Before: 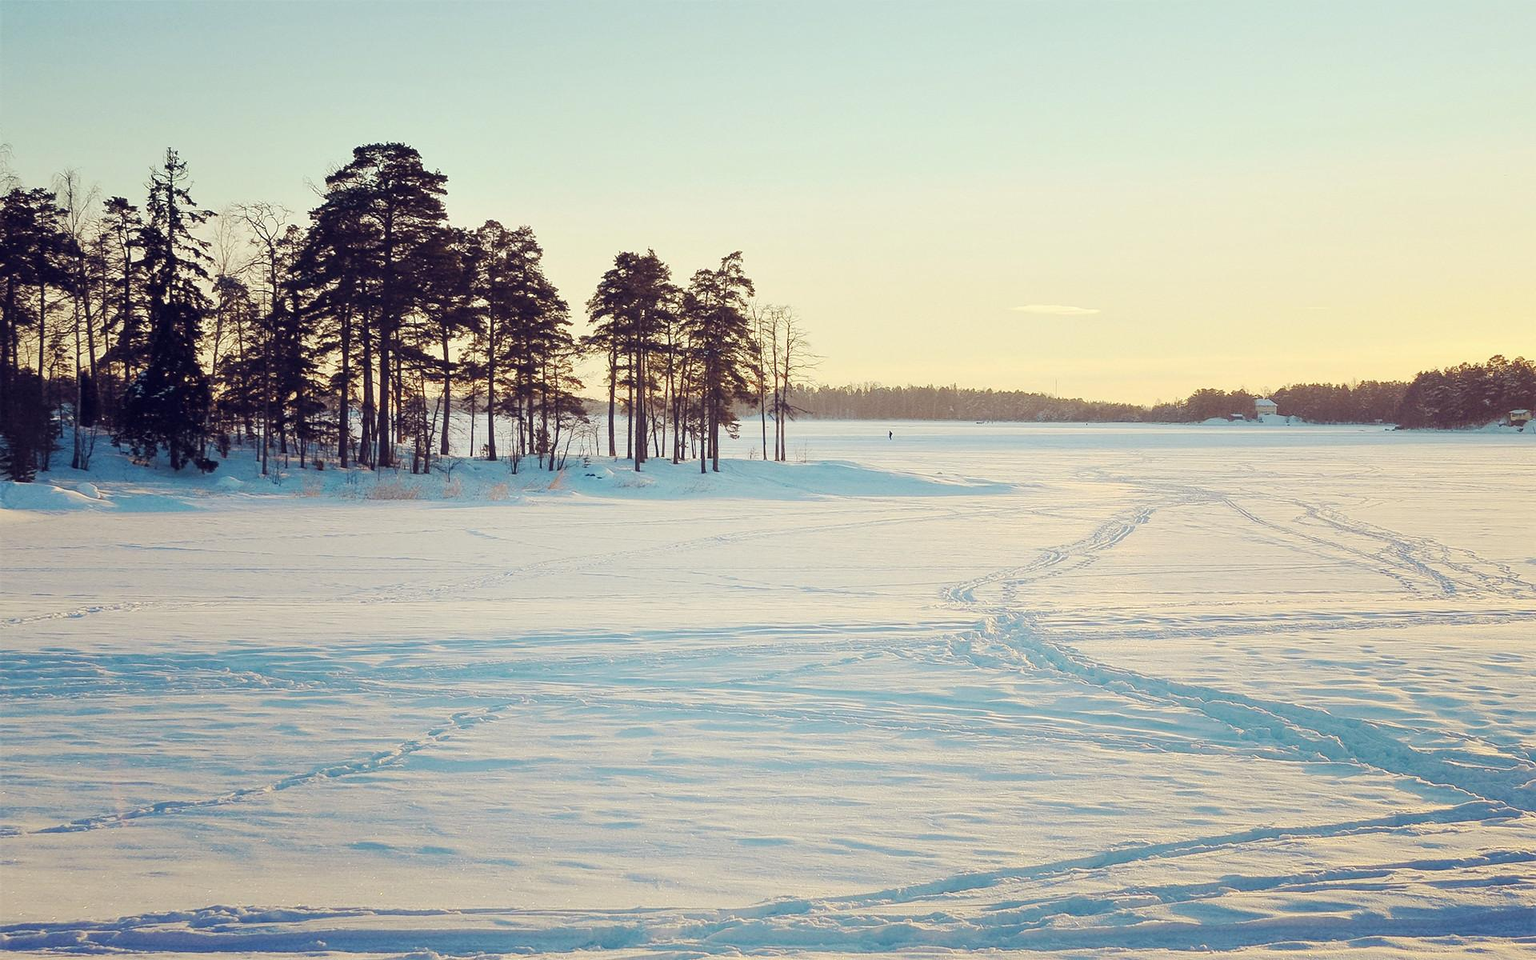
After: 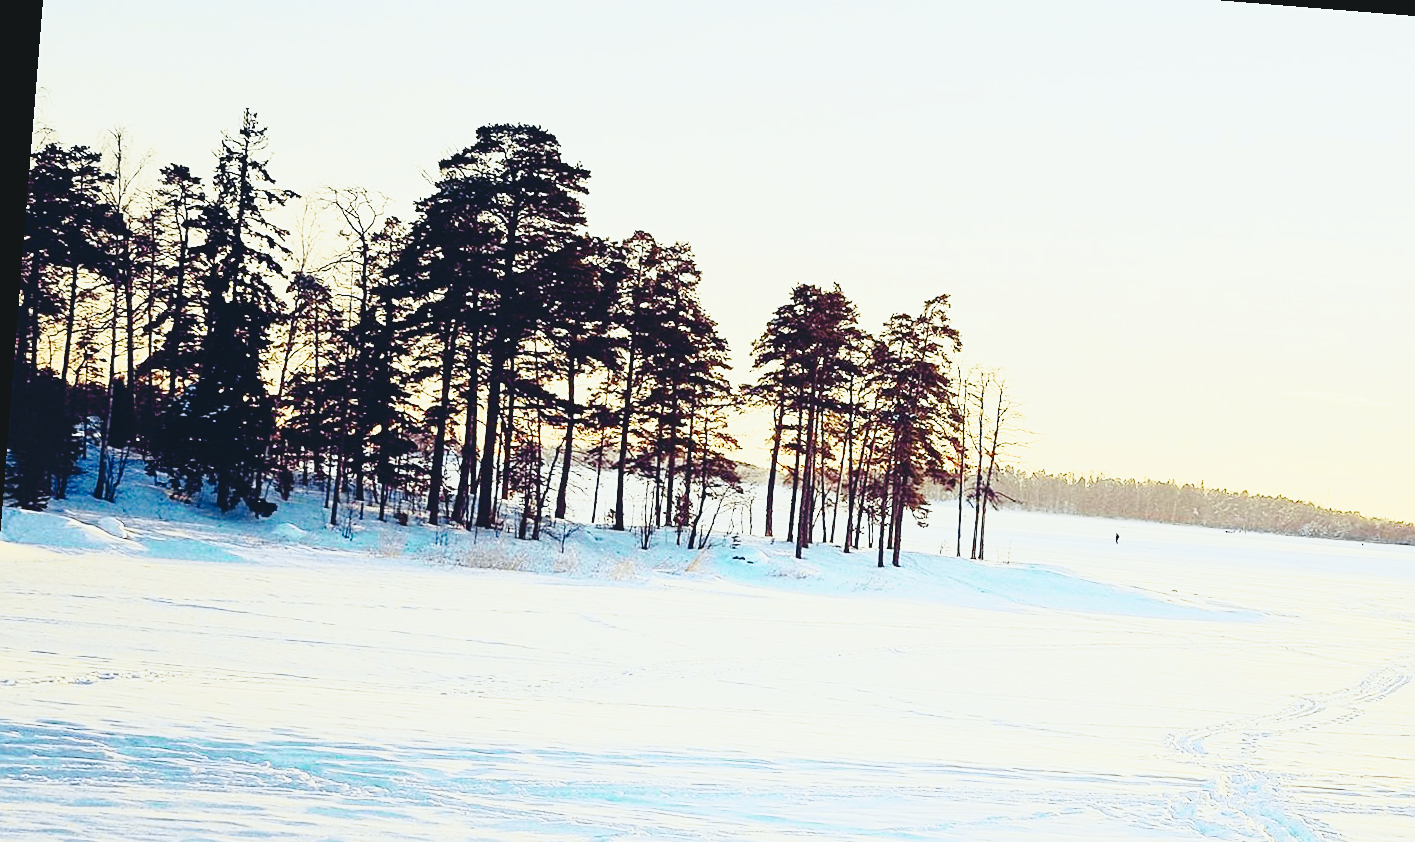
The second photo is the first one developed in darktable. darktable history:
base curve: curves: ch0 [(0, 0) (0.04, 0.03) (0.133, 0.232) (0.448, 0.748) (0.843, 0.968) (1, 1)], preserve colors none
crop and rotate: angle -4.58°, left 2.237%, top 6.894%, right 27.311%, bottom 30.665%
tone curve: curves: ch0 [(0, 0.074) (0.129, 0.136) (0.285, 0.301) (0.689, 0.764) (0.854, 0.926) (0.987, 0.977)]; ch1 [(0, 0) (0.337, 0.249) (0.434, 0.437) (0.485, 0.491) (0.515, 0.495) (0.566, 0.57) (0.625, 0.625) (0.764, 0.806) (1, 1)]; ch2 [(0, 0) (0.314, 0.301) (0.401, 0.411) (0.505, 0.499) (0.54, 0.54) (0.608, 0.613) (0.706, 0.735) (1, 1)], color space Lab, independent channels, preserve colors none
sharpen: on, module defaults
exposure: exposure -0.069 EV, compensate highlight preservation false
